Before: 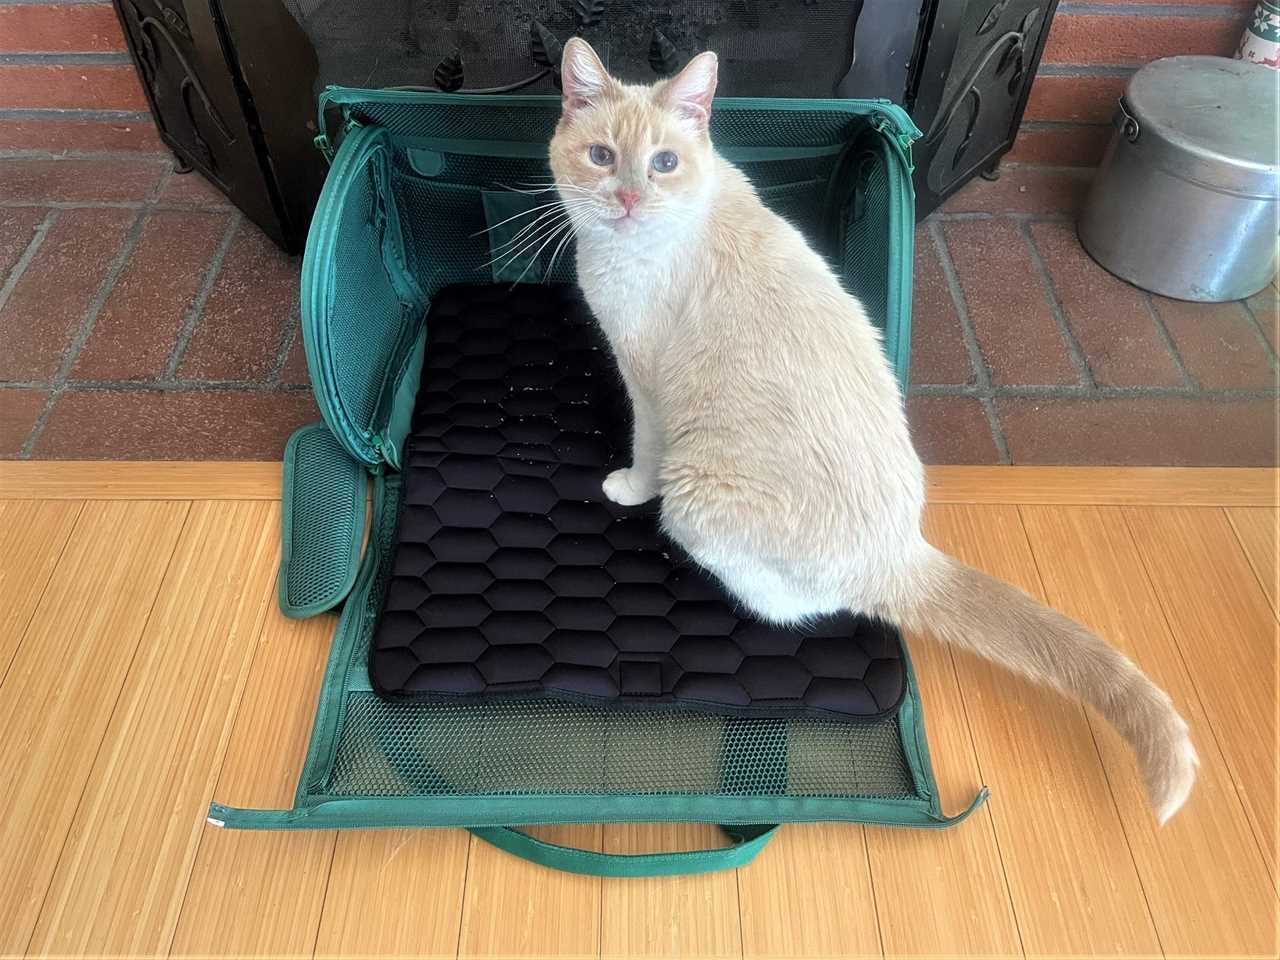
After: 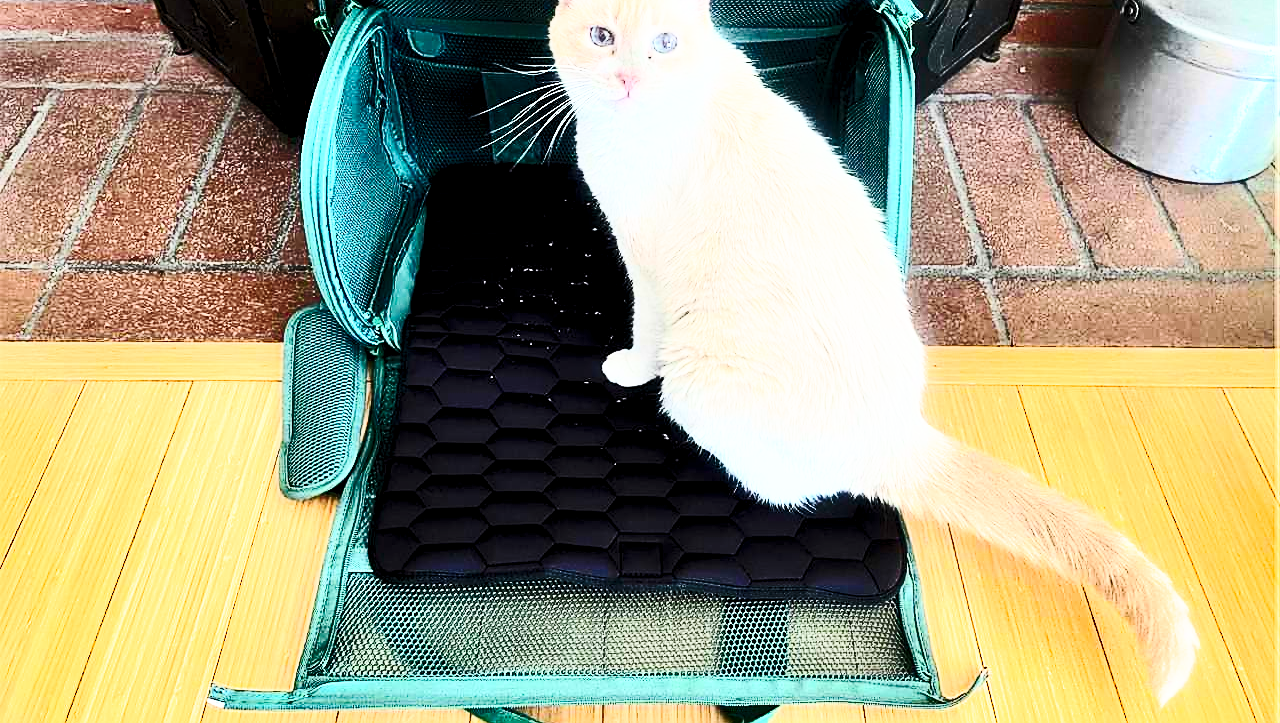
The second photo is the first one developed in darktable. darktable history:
contrast brightness saturation: contrast 0.632, brightness 0.331, saturation 0.144
levels: black 3.91%
sharpen: on, module defaults
crop and rotate: top 12.415%, bottom 12.244%
exposure: black level correction 0.006, exposure -0.224 EV, compensate highlight preservation false
base curve: curves: ch0 [(0, 0) (0.028, 0.03) (0.121, 0.232) (0.46, 0.748) (0.859, 0.968) (1, 1)], preserve colors none
shadows and highlights: low approximation 0.01, soften with gaussian
